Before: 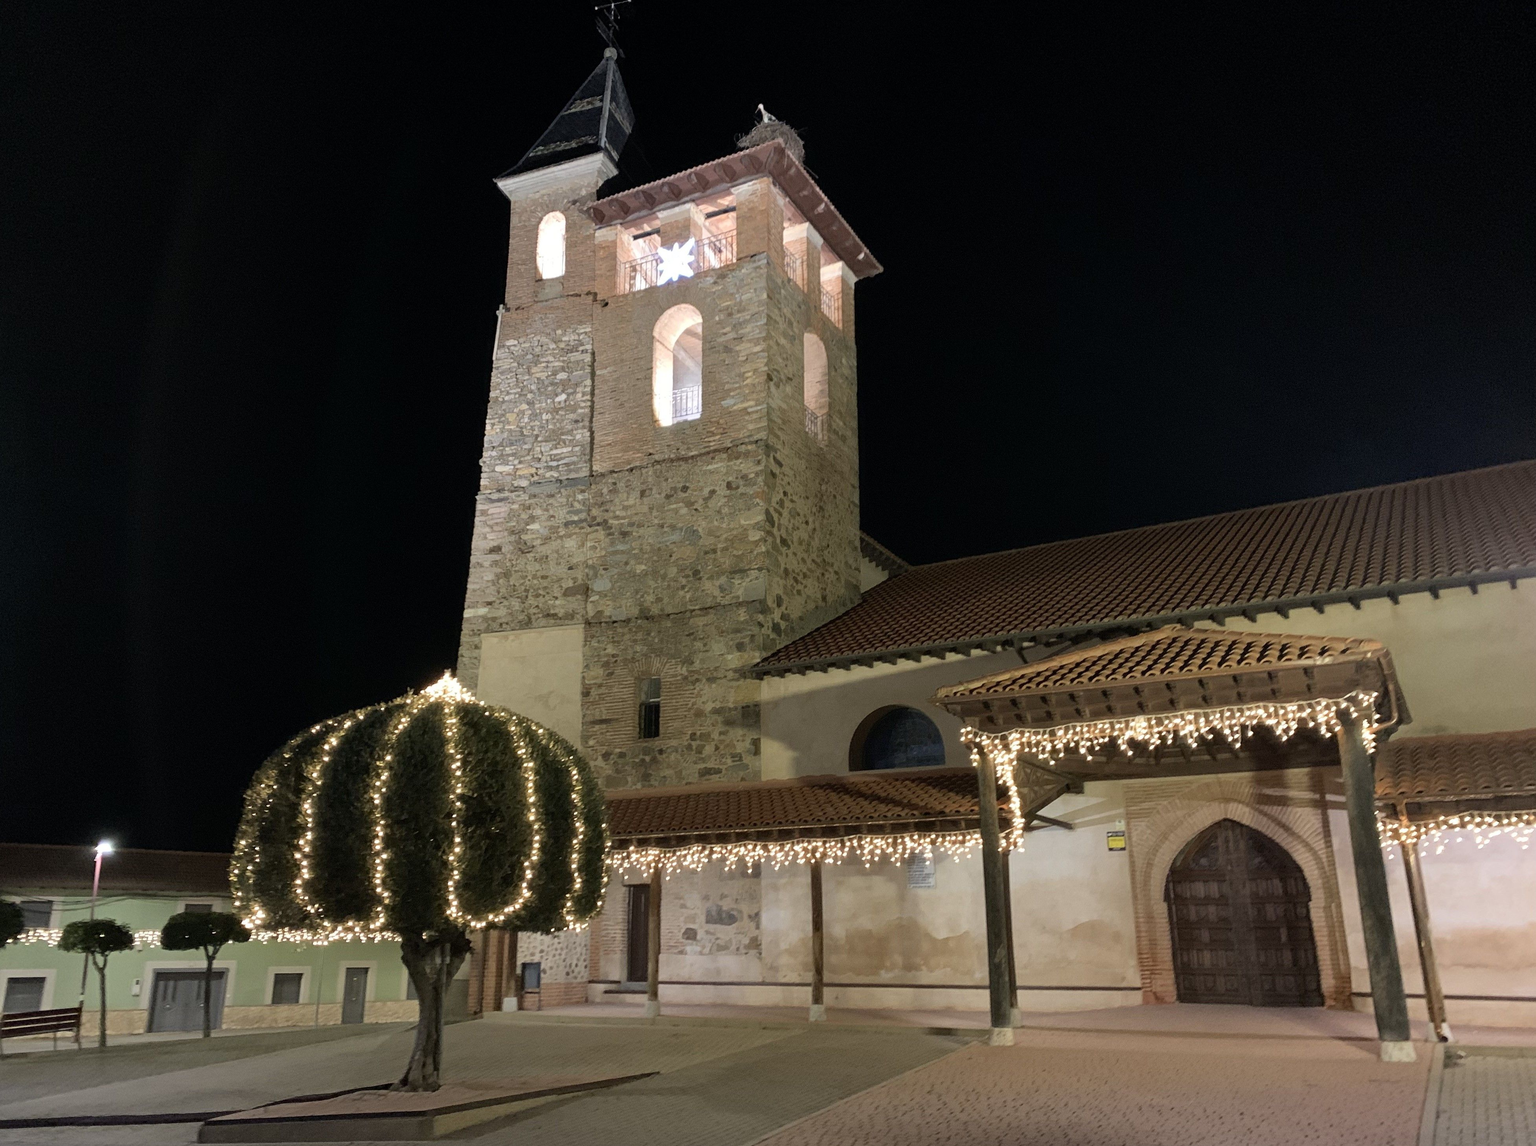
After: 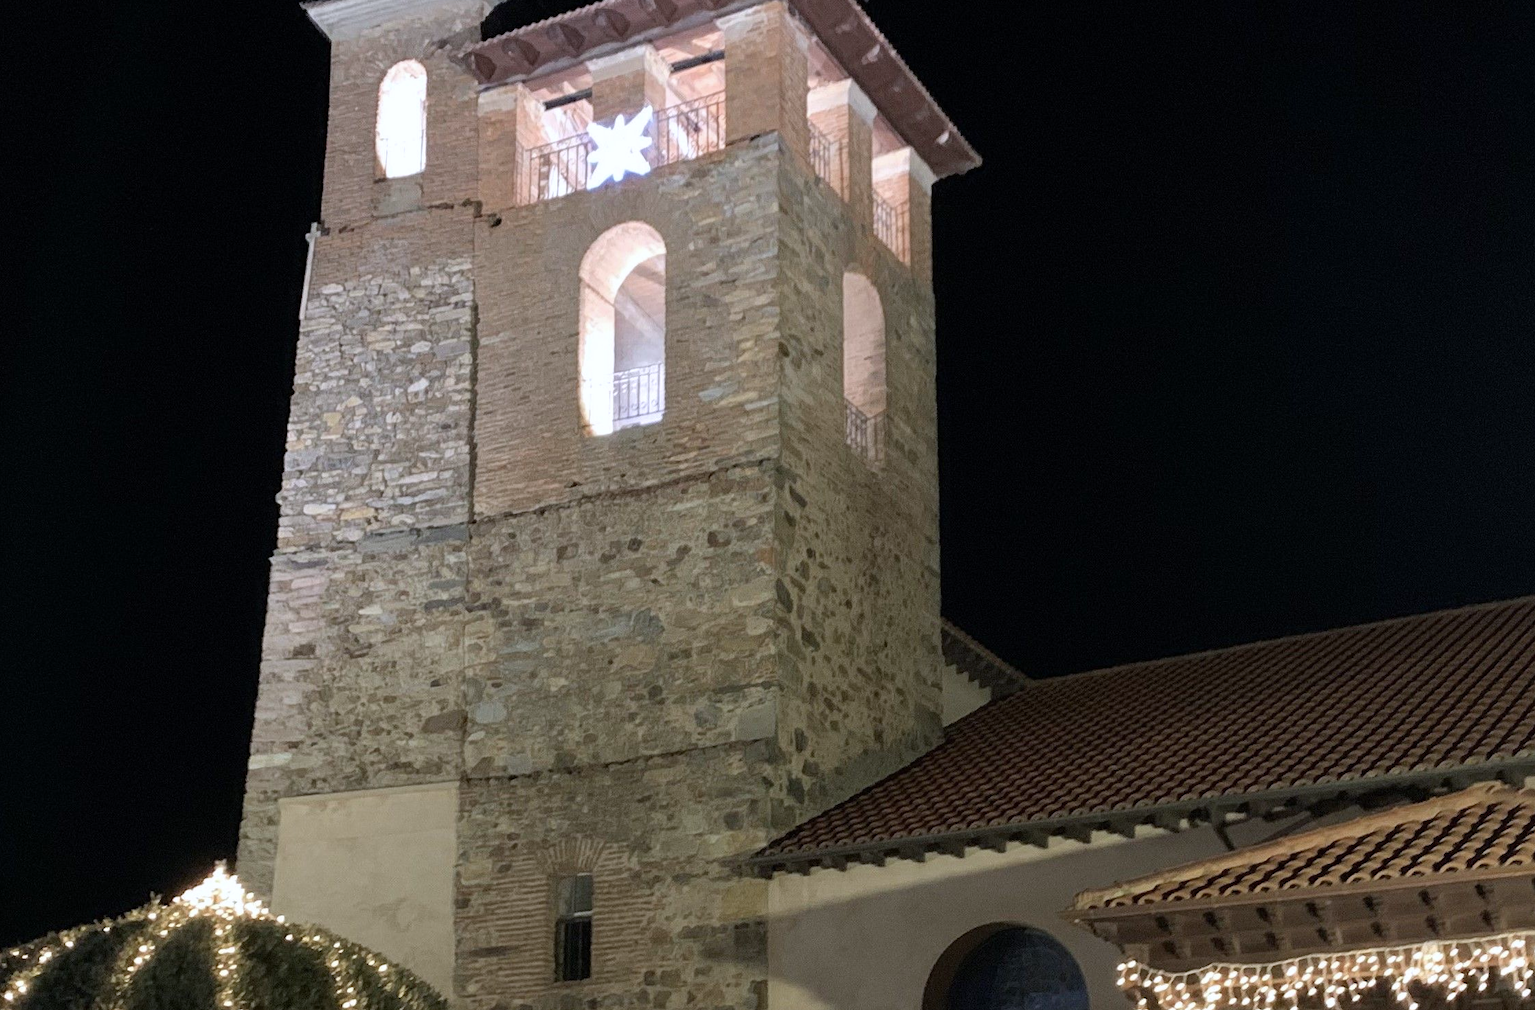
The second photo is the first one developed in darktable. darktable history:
color calibration: illuminant as shot in camera, x 0.358, y 0.373, temperature 4628.91 K
crop: left 20.932%, top 15.471%, right 21.848%, bottom 34.081%
